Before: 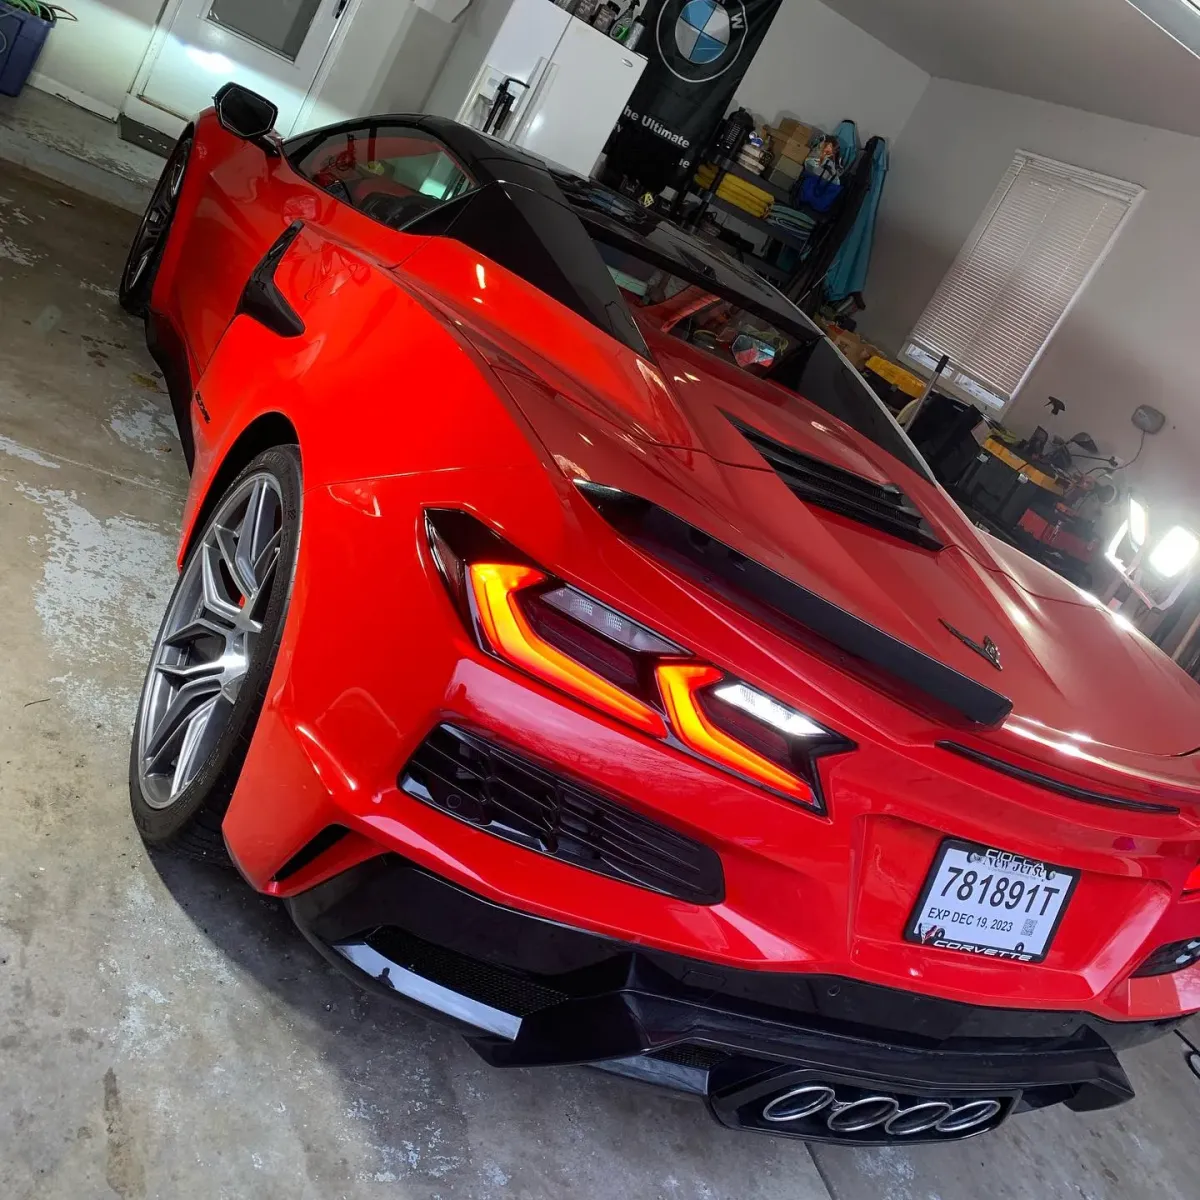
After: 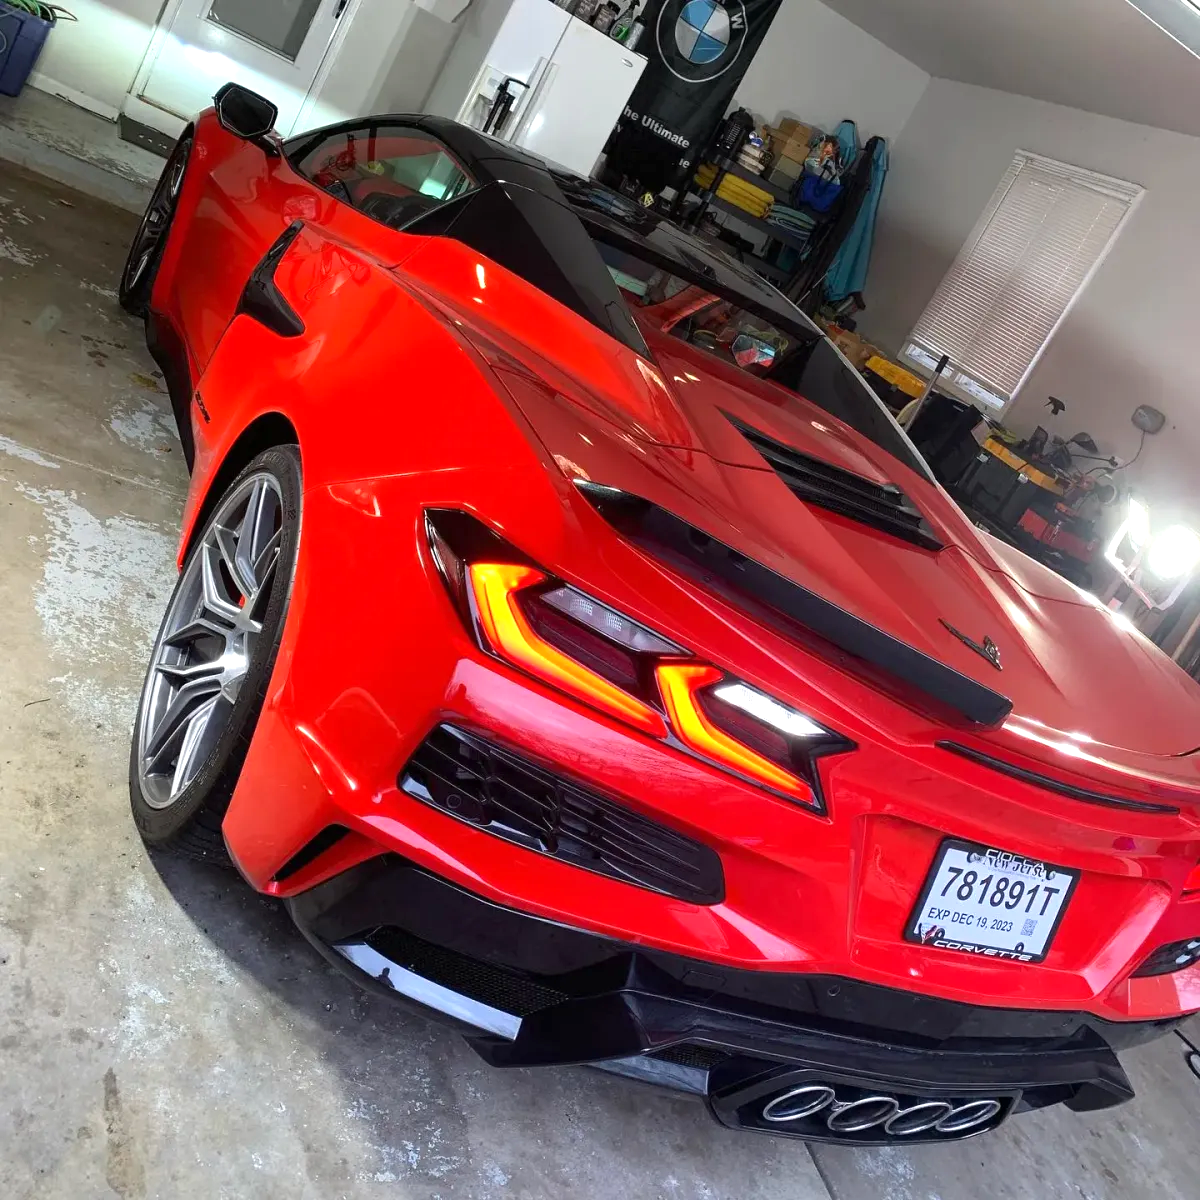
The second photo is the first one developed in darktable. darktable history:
exposure: exposure 0.507 EV, compensate highlight preservation false
